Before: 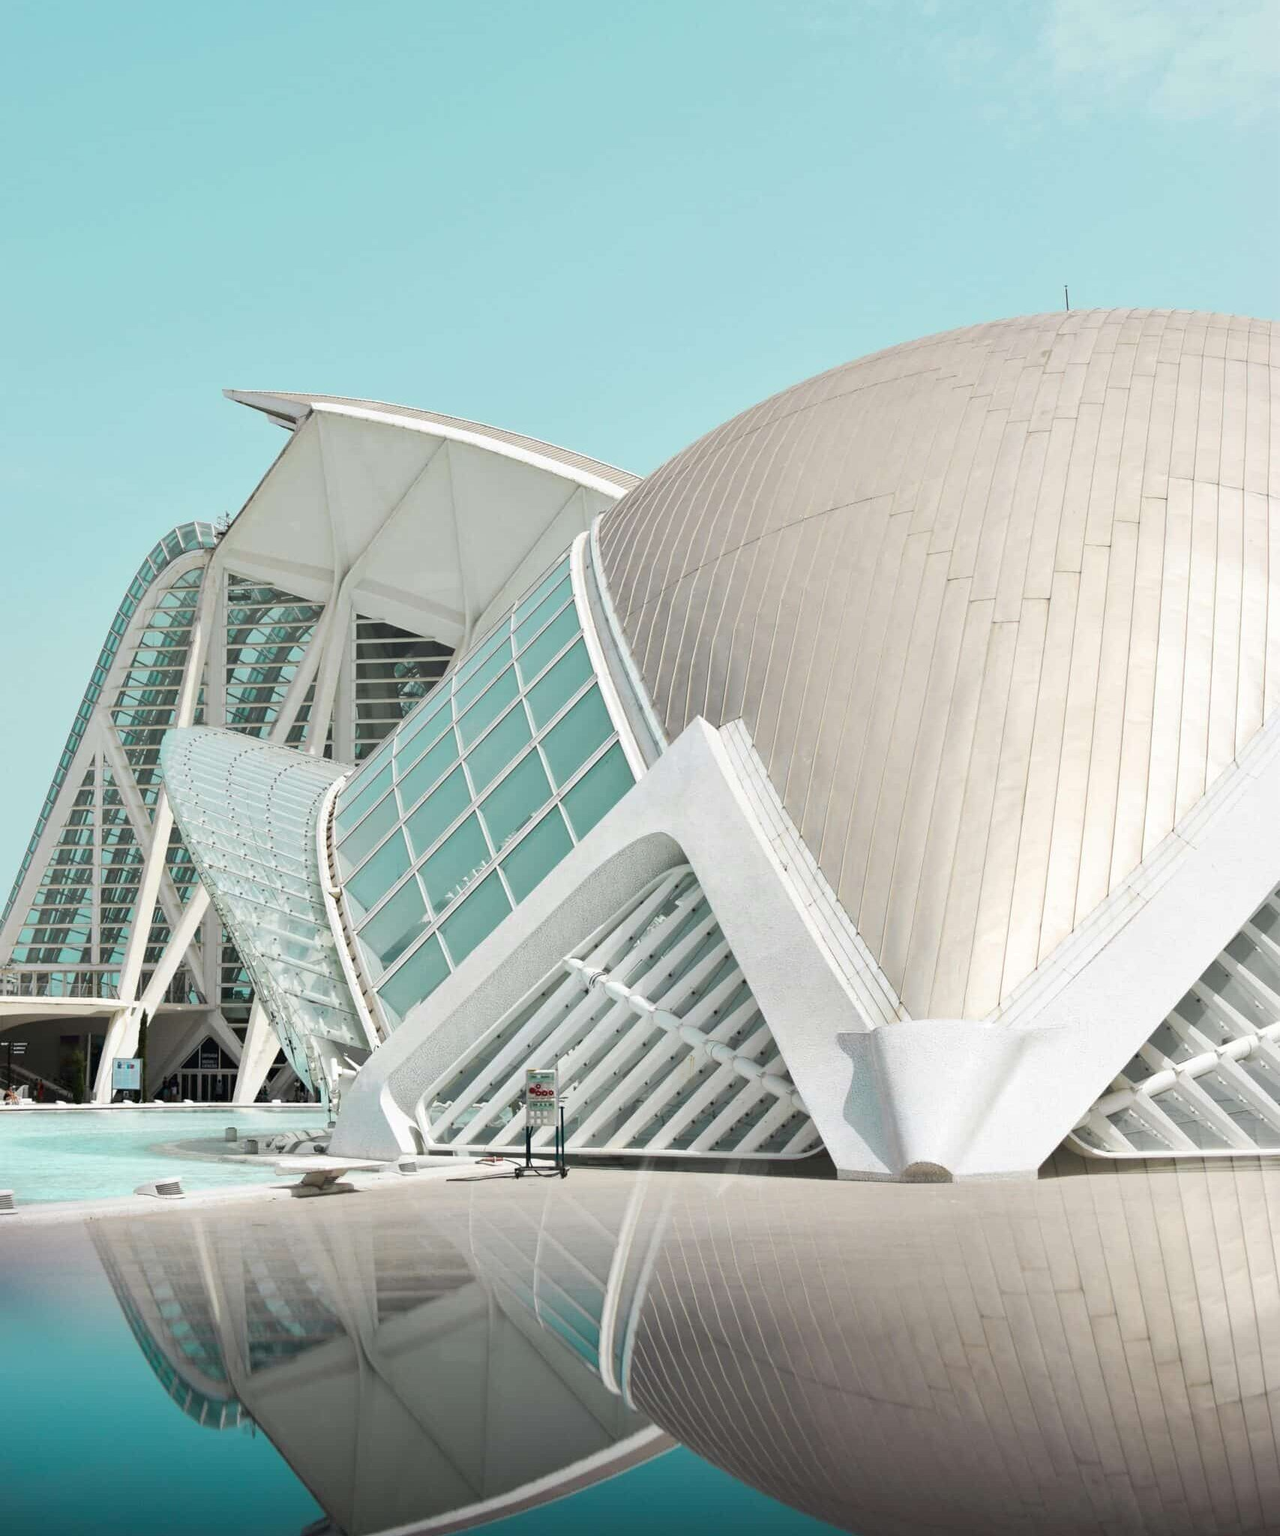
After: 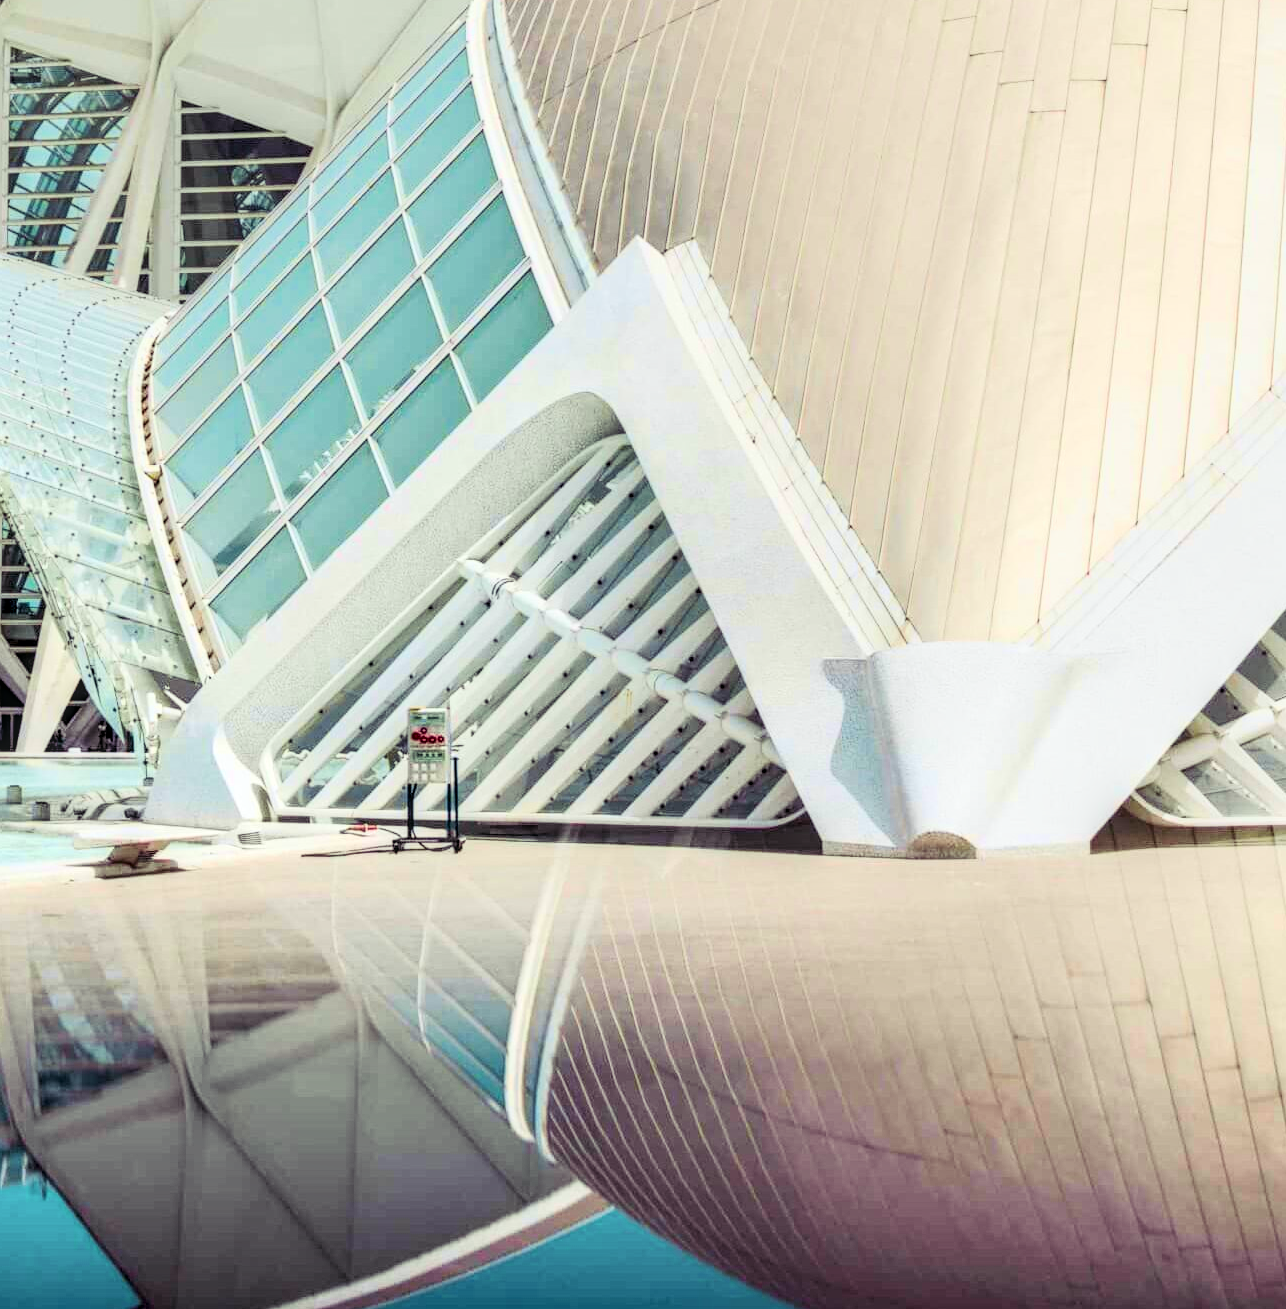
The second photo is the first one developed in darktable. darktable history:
tone curve: curves: ch0 [(0, 0.024) (0.119, 0.146) (0.474, 0.464) (0.718, 0.721) (0.817, 0.839) (1, 0.998)]; ch1 [(0, 0) (0.377, 0.416) (0.439, 0.451) (0.477, 0.477) (0.501, 0.497) (0.538, 0.544) (0.58, 0.602) (0.664, 0.676) (0.783, 0.804) (1, 1)]; ch2 [(0, 0) (0.38, 0.405) (0.463, 0.456) (0.498, 0.497) (0.524, 0.535) (0.578, 0.576) (0.648, 0.665) (1, 1)], color space Lab, independent channels, preserve colors none
color calibration: illuminant same as pipeline (D50), adaptation XYZ, x 0.346, y 0.359, temperature 5024.07 K
local contrast: highlights 20%, detail 150%
tone equalizer: -8 EV -0.759 EV, -7 EV -0.711 EV, -6 EV -0.577 EV, -5 EV -0.39 EV, -3 EV 0.383 EV, -2 EV 0.6 EV, -1 EV 0.701 EV, +0 EV 0.749 EV, edges refinement/feathering 500, mask exposure compensation -1.57 EV, preserve details no
filmic rgb: black relative exposure -7.12 EV, white relative exposure 5.36 EV, hardness 3.03, color science v6 (2022)
crop and rotate: left 17.243%, top 35.093%, right 7.413%, bottom 0.949%
color balance rgb: shadows lift › luminance 0.627%, shadows lift › chroma 6.725%, shadows lift › hue 298.14°, linear chroma grading › shadows -8.71%, linear chroma grading › global chroma 9.947%, perceptual saturation grading › global saturation 30.632%, perceptual brilliance grading › global brilliance 9.241%, perceptual brilliance grading › shadows 14.593%
contrast brightness saturation: contrast 0.037, saturation 0.157
